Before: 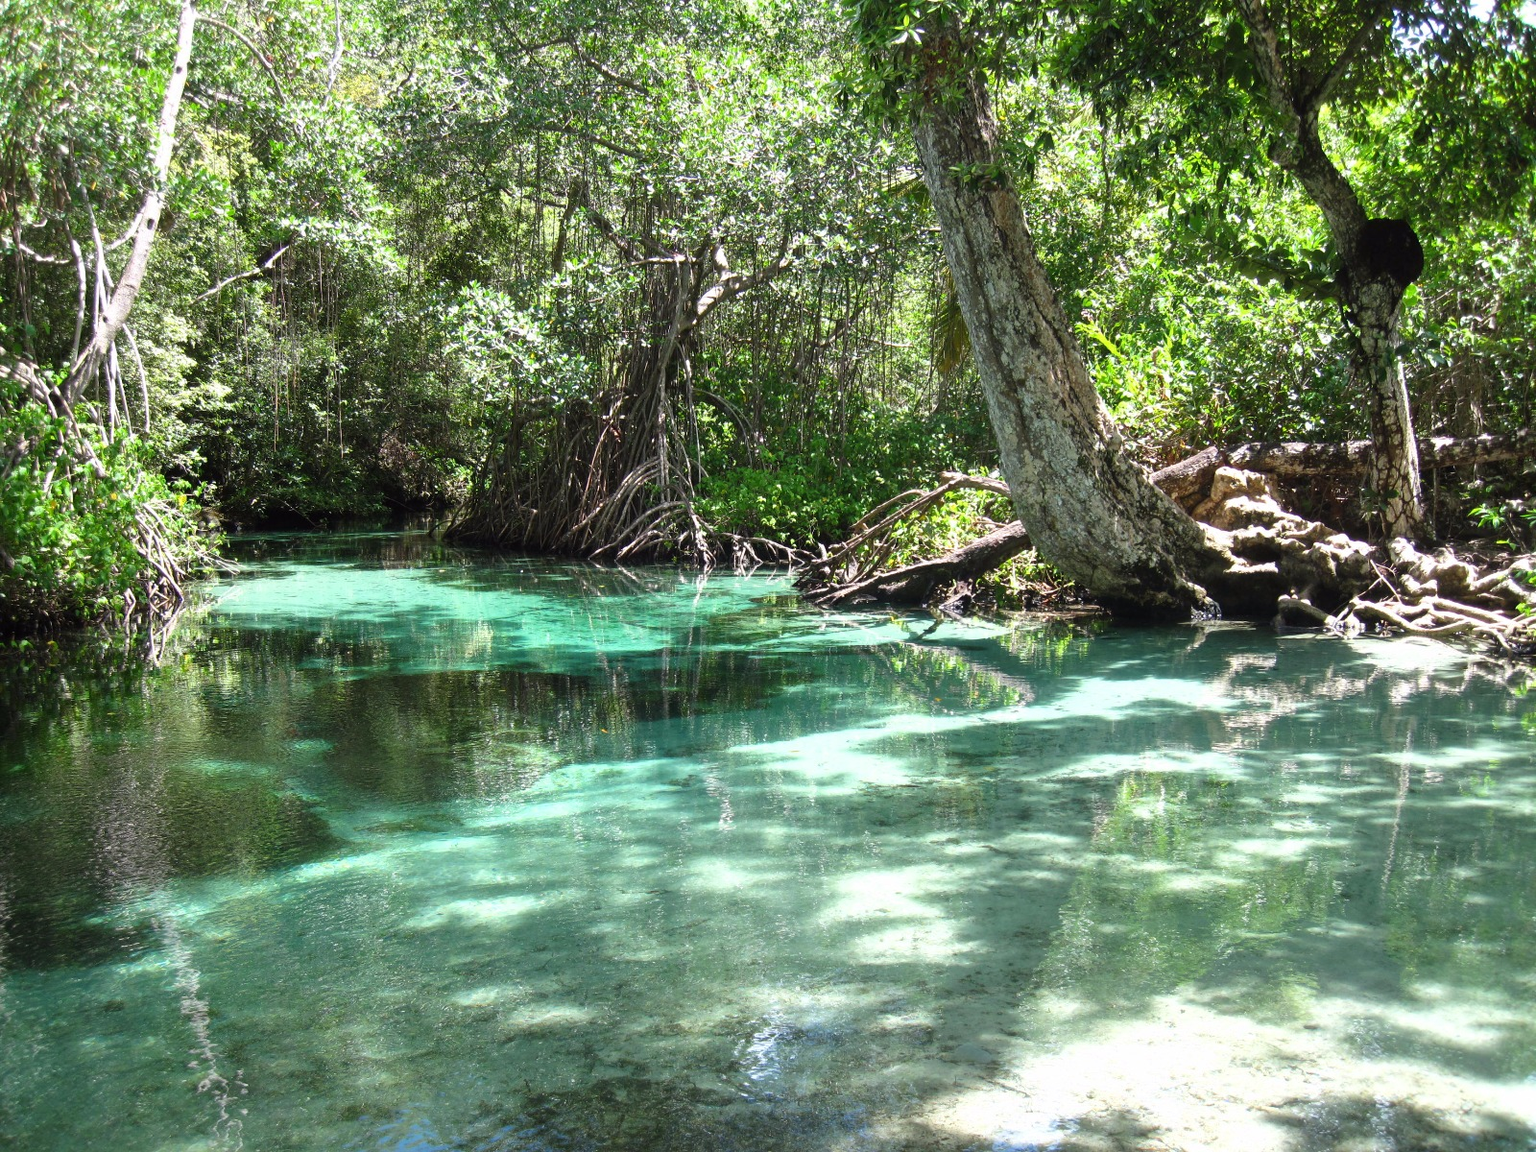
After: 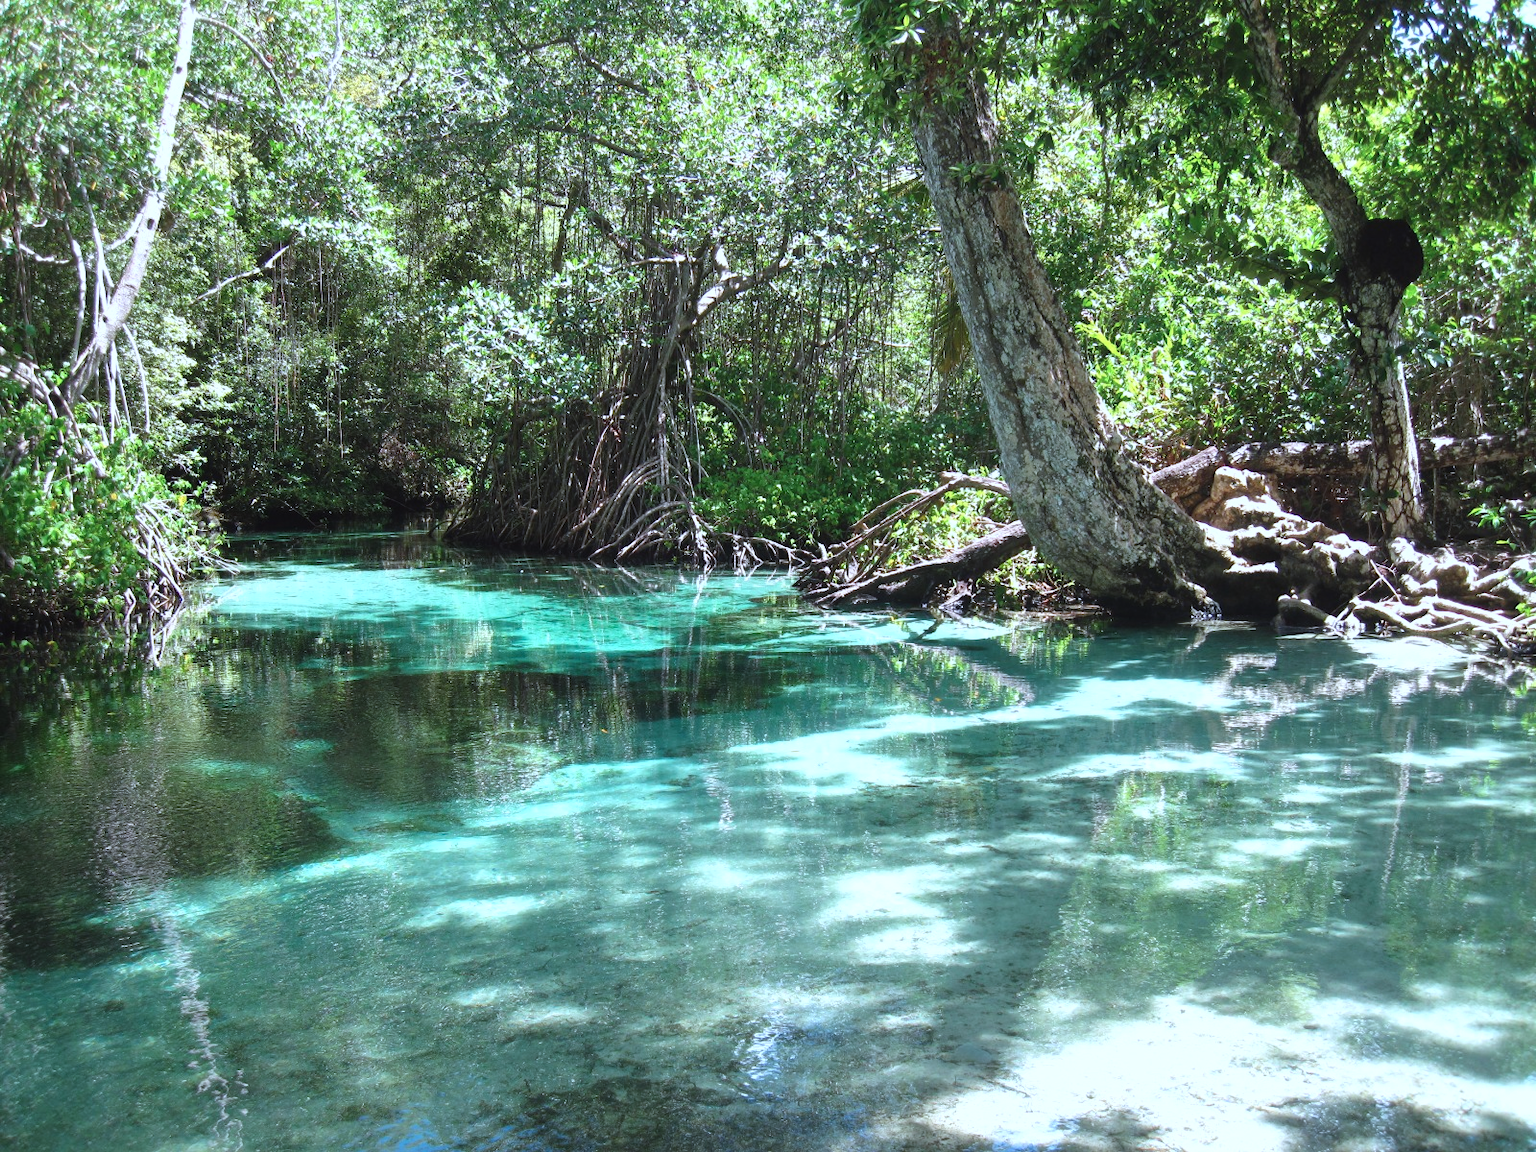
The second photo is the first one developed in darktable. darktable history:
color correction: highlights a* -2.24, highlights b* -18.1
exposure: black level correction -0.003, exposure 0.04 EV, compensate highlight preservation false
